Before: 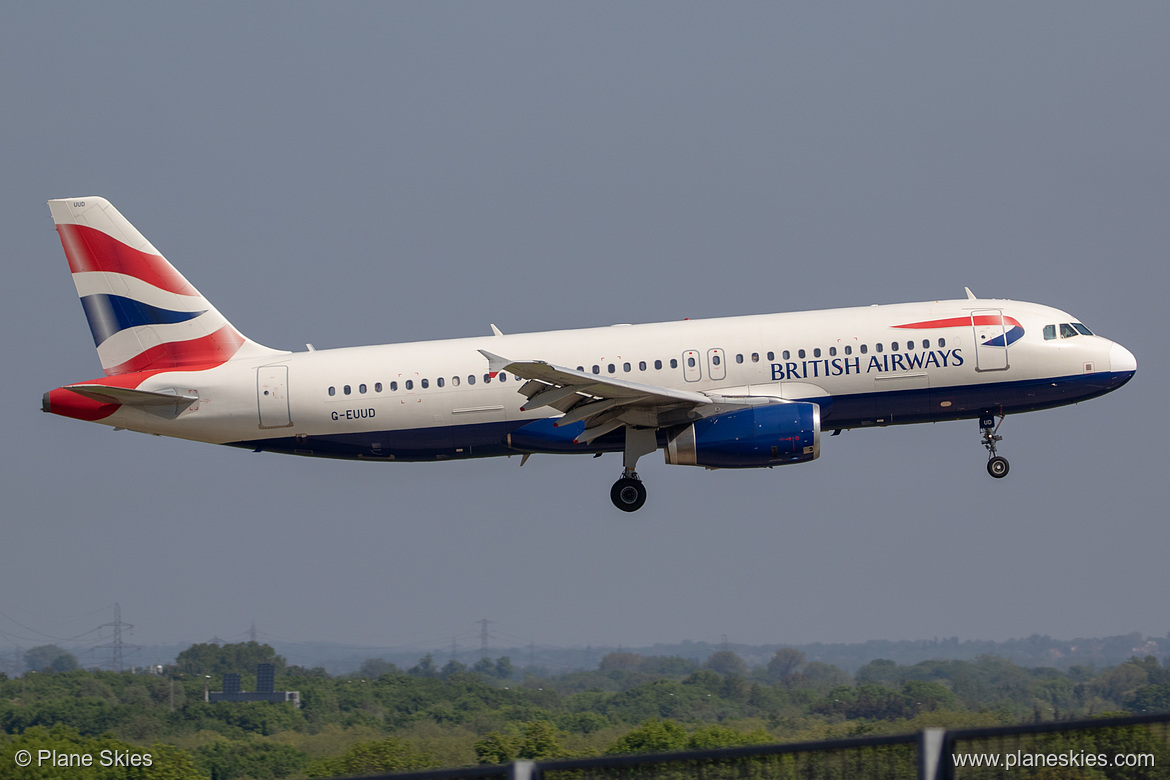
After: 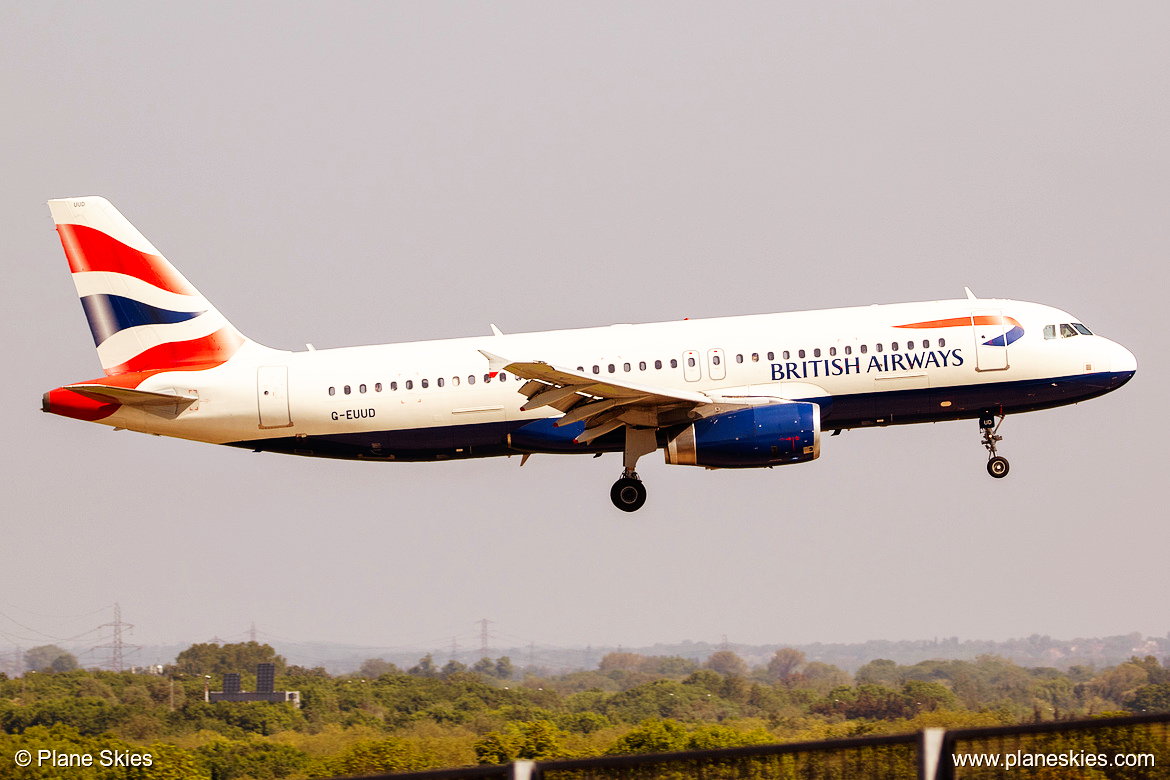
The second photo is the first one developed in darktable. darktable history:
color balance rgb: shadows lift › chroma 4.41%, shadows lift › hue 27°, power › chroma 2.5%, power › hue 70°, highlights gain › chroma 1%, highlights gain › hue 27°, saturation formula JzAzBz (2021)
base curve: curves: ch0 [(0, 0) (0.007, 0.004) (0.027, 0.03) (0.046, 0.07) (0.207, 0.54) (0.442, 0.872) (0.673, 0.972) (1, 1)], preserve colors none
